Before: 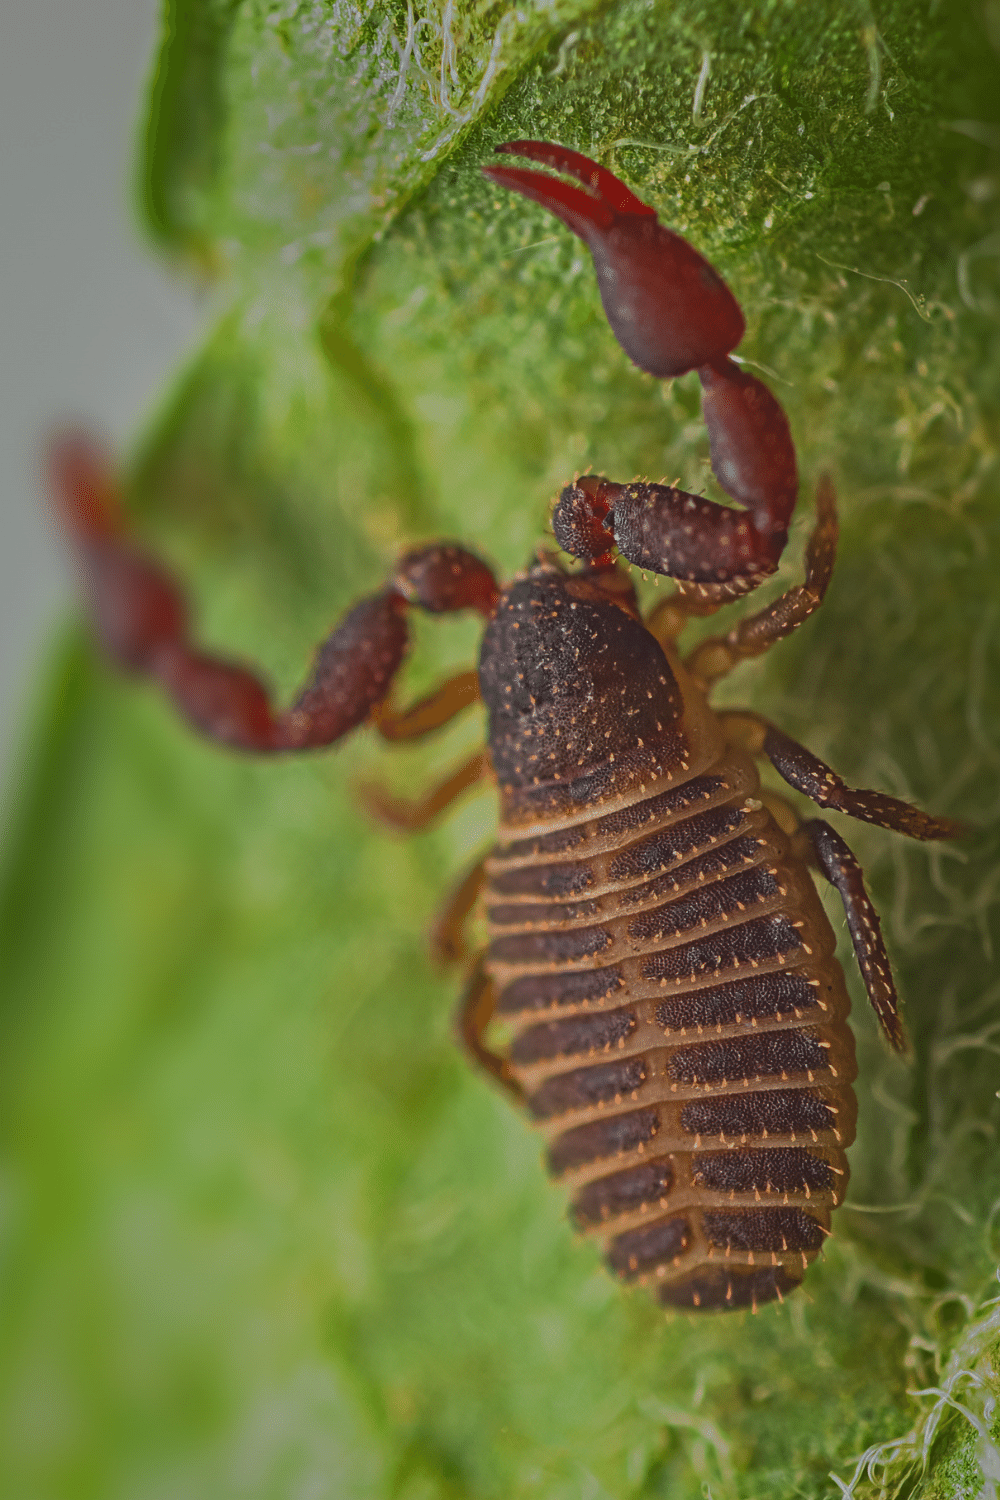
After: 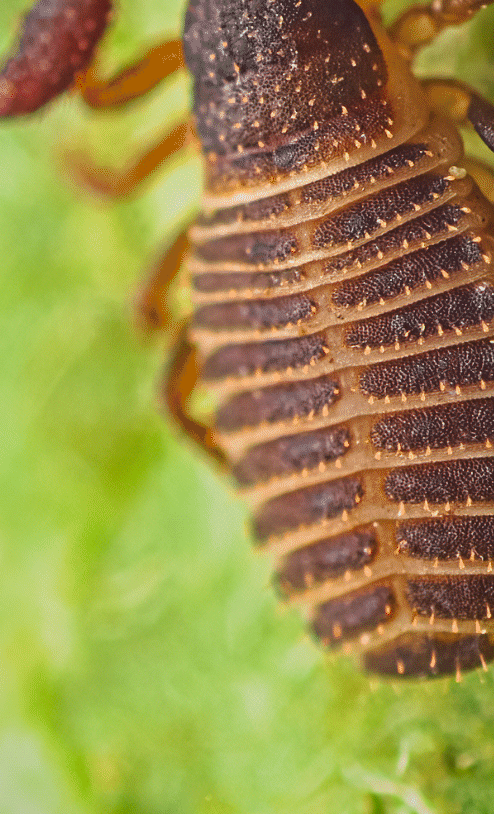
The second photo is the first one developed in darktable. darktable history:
crop: left 29.612%, top 42.156%, right 20.921%, bottom 3.511%
base curve: curves: ch0 [(0, 0) (0.005, 0.002) (0.15, 0.3) (0.4, 0.7) (0.75, 0.95) (1, 1)], preserve colors none
